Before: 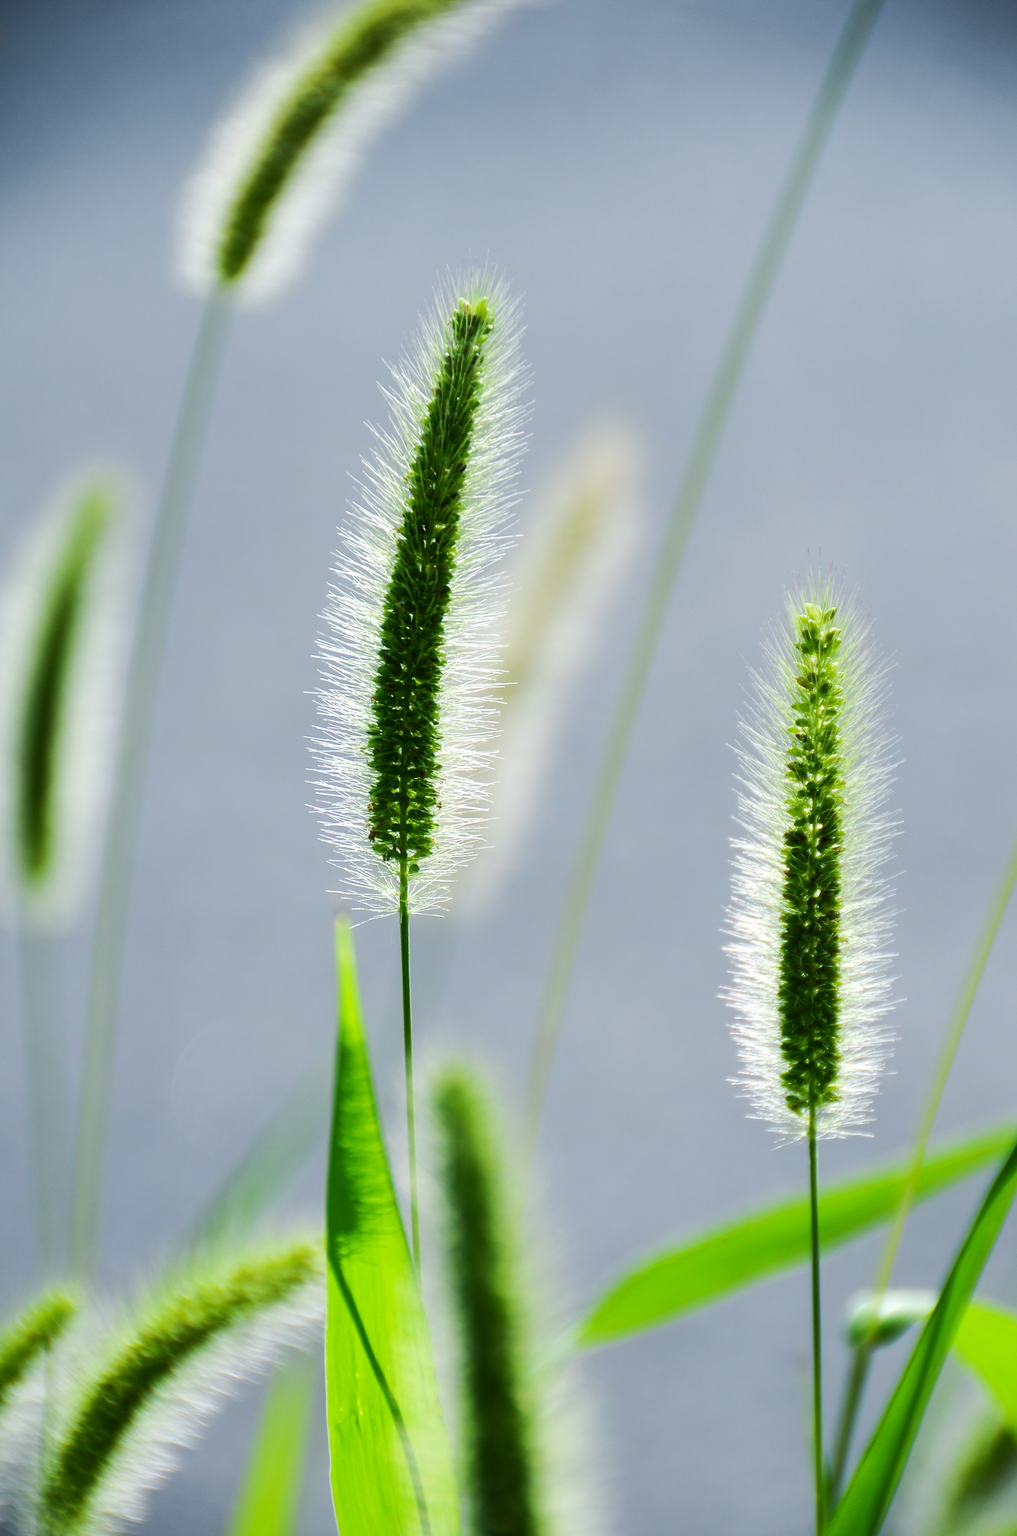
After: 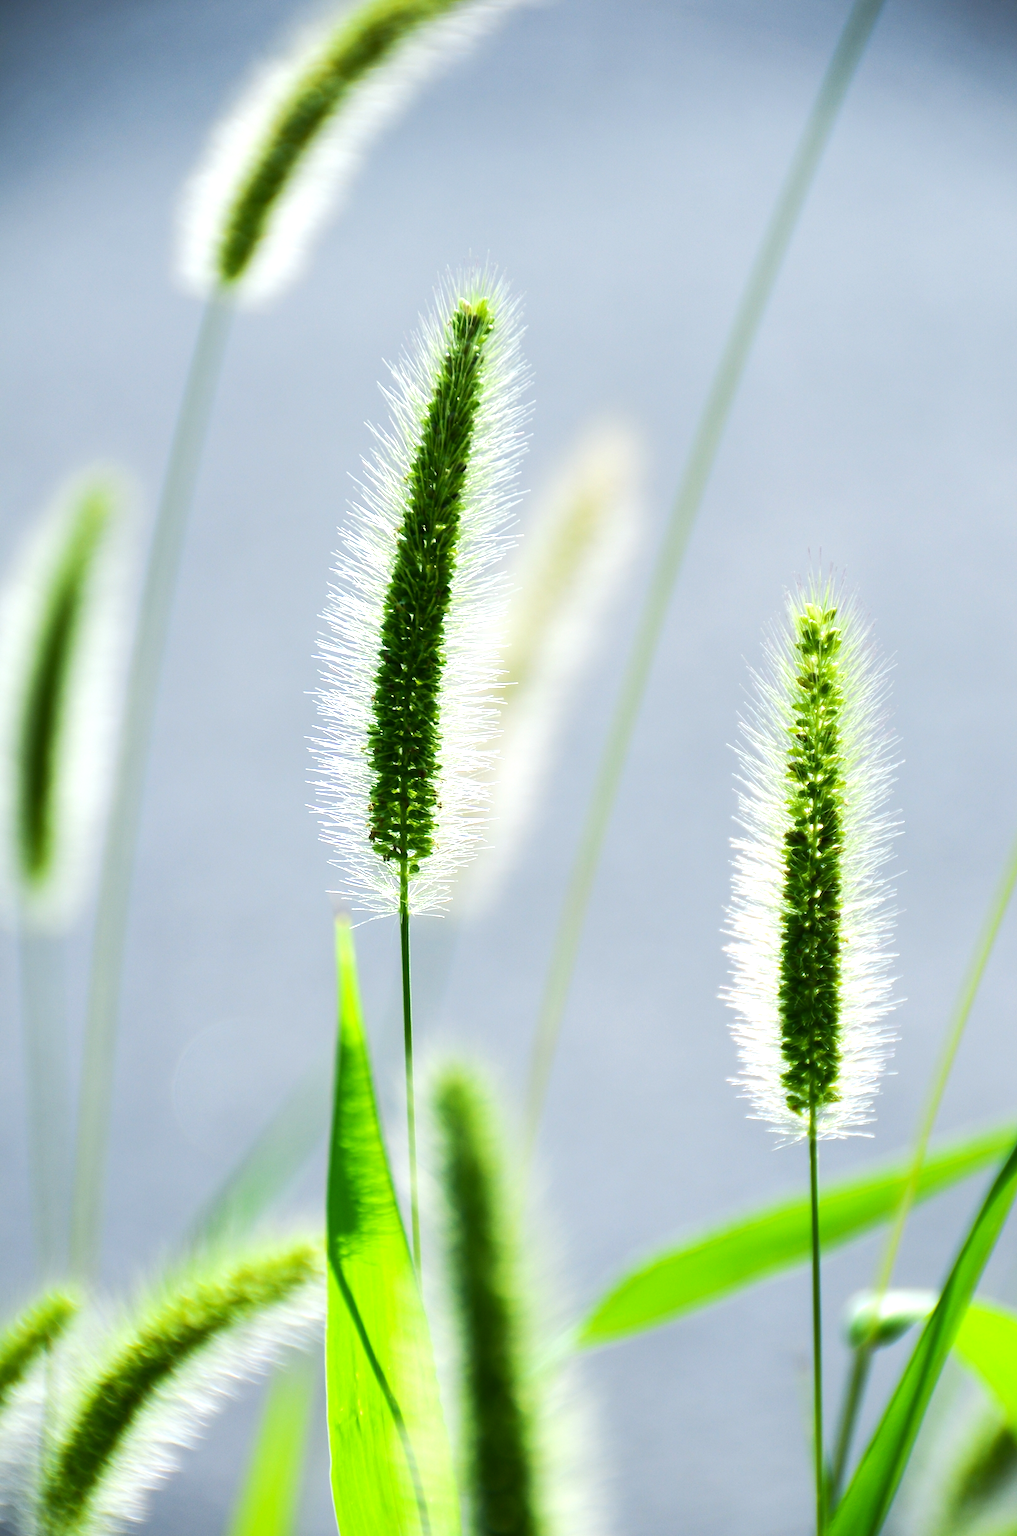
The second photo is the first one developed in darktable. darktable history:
exposure: black level correction 0.001, exposure 0.499 EV, compensate exposure bias true, compensate highlight preservation false
